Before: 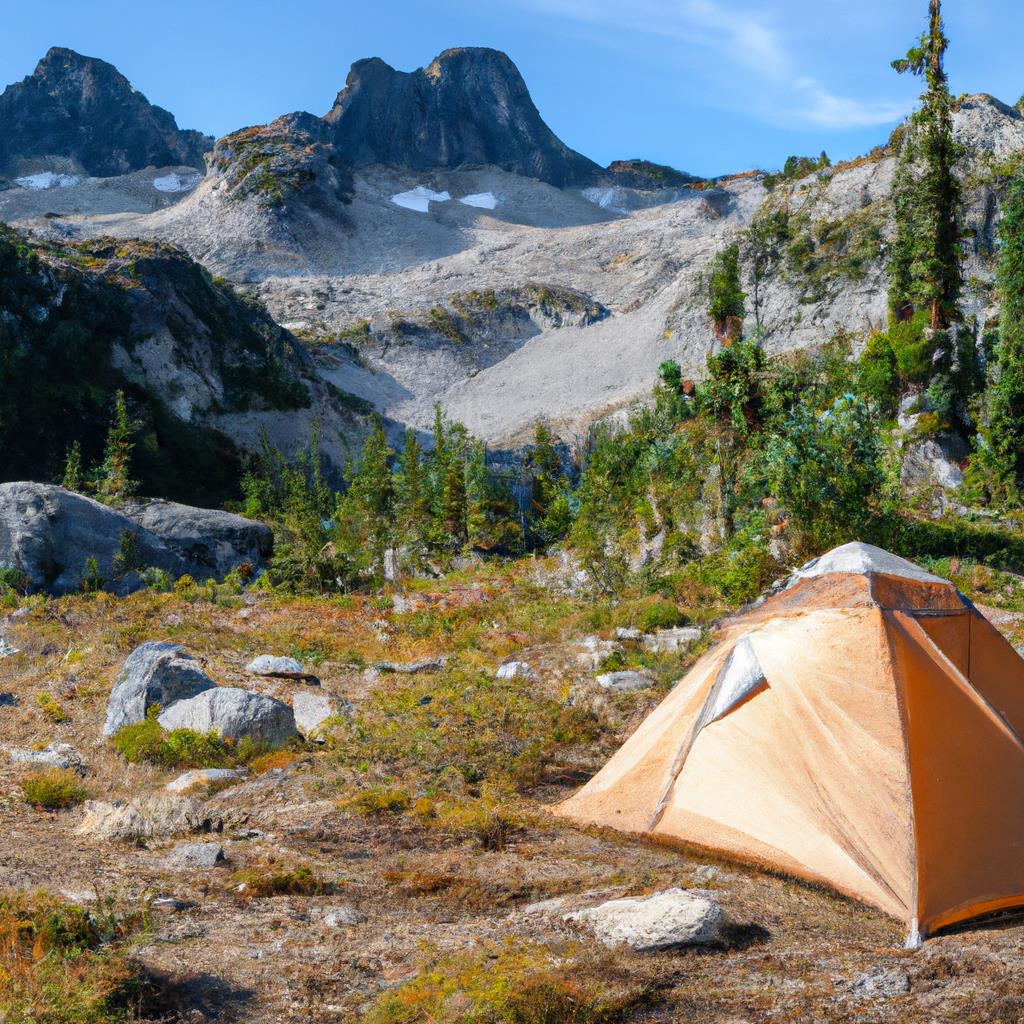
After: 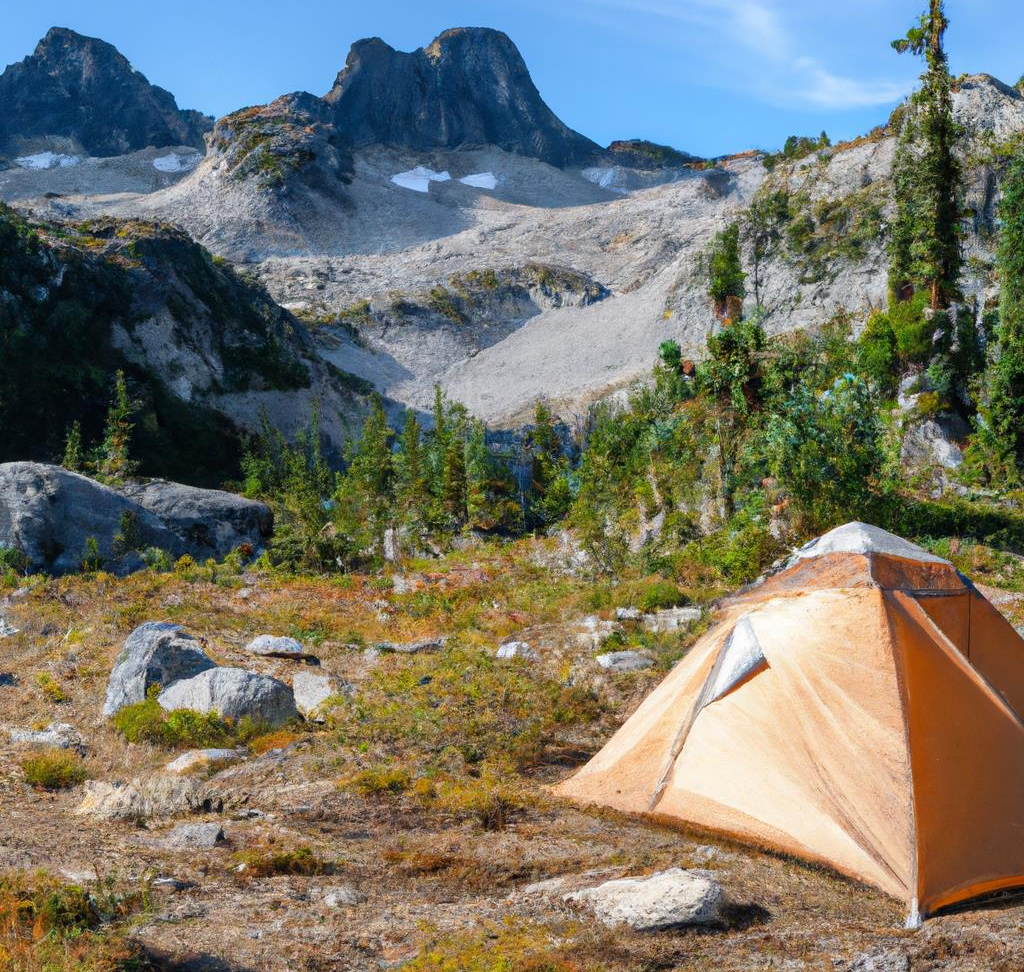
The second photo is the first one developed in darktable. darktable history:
crop and rotate: top 1.993%, bottom 3.048%
